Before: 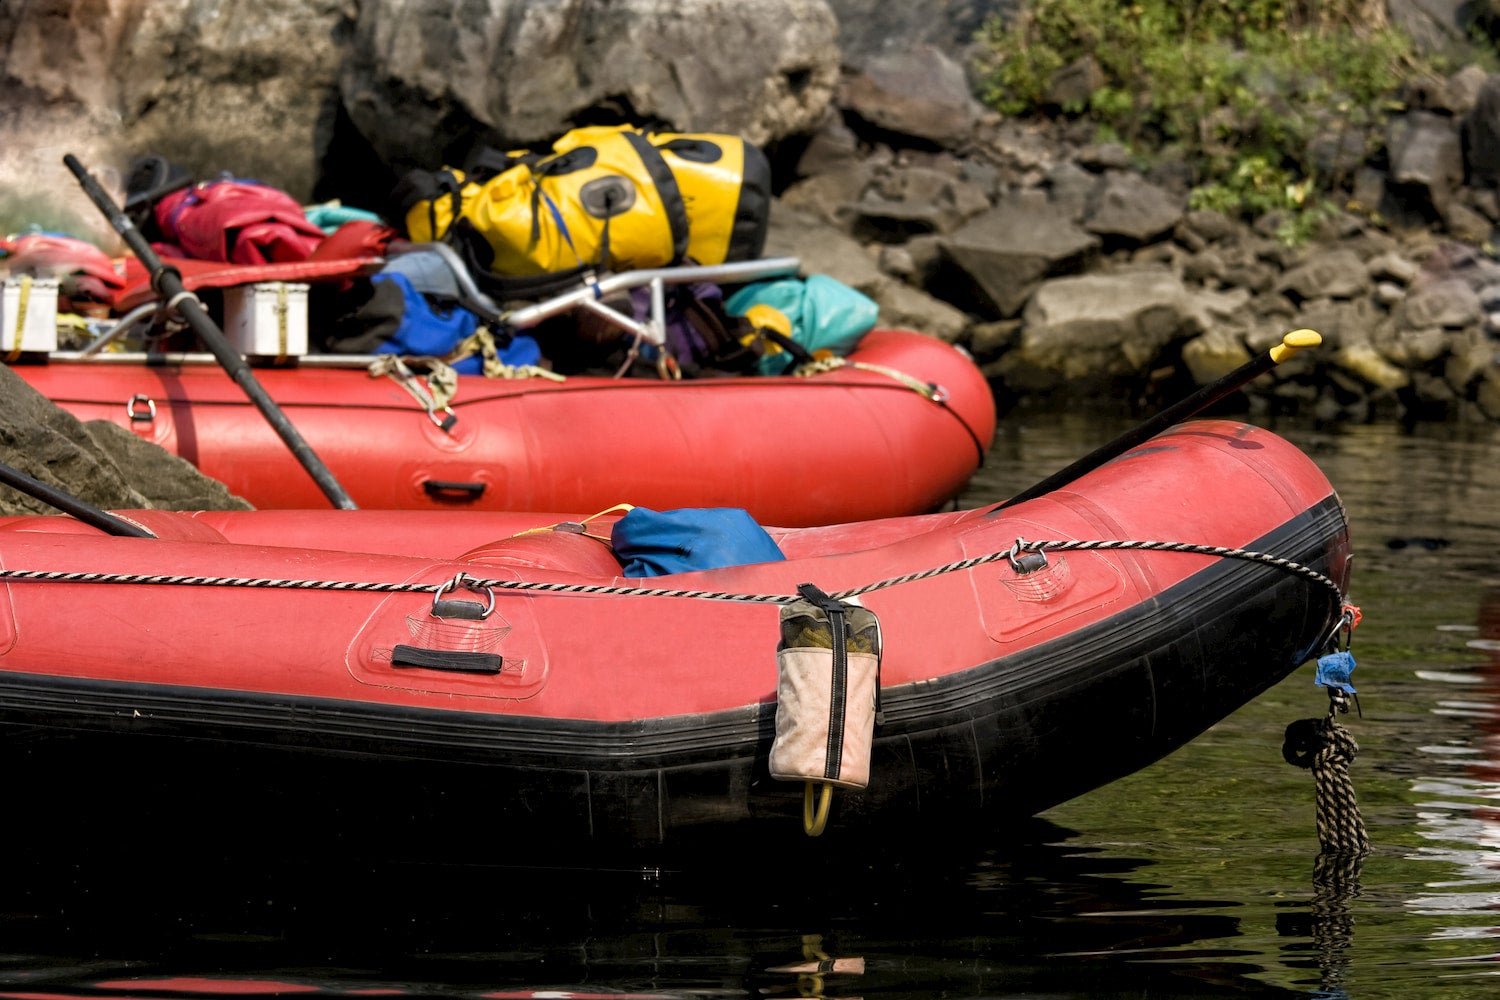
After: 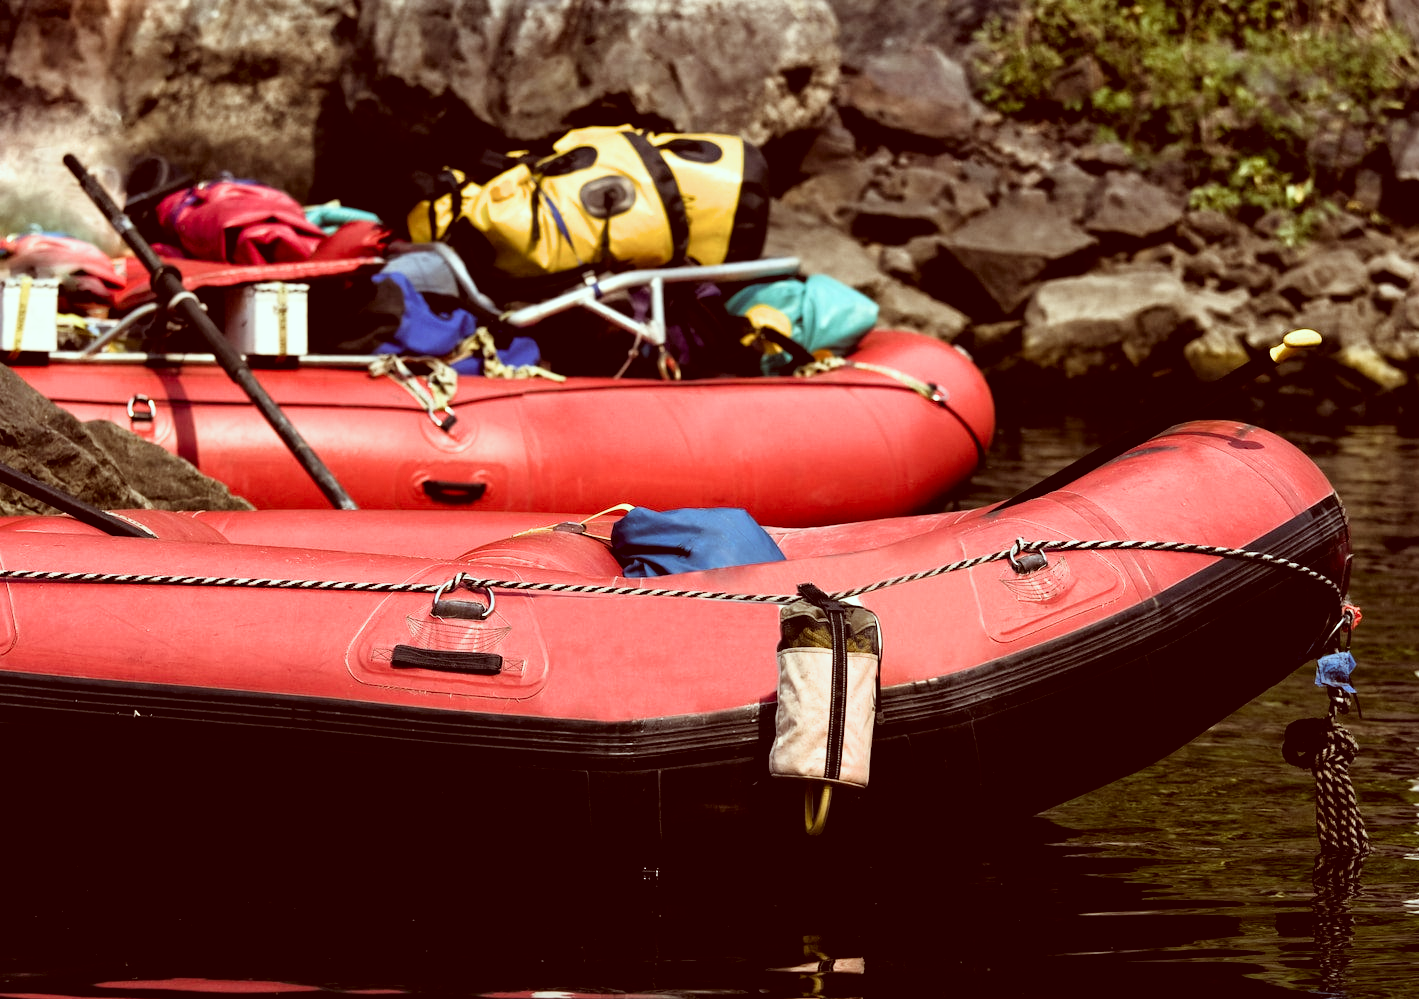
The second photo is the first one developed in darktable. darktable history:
crop and rotate: left 0%, right 5.394%
filmic rgb: black relative exposure -6.4 EV, white relative exposure 2.42 EV, target white luminance 99.88%, hardness 5.31, latitude 0.246%, contrast 1.417, highlights saturation mix 2.59%
color correction: highlights a* -7.28, highlights b* -0.176, shadows a* 20.07, shadows b* 11.41
exposure: black level correction 0.001, compensate highlight preservation false
